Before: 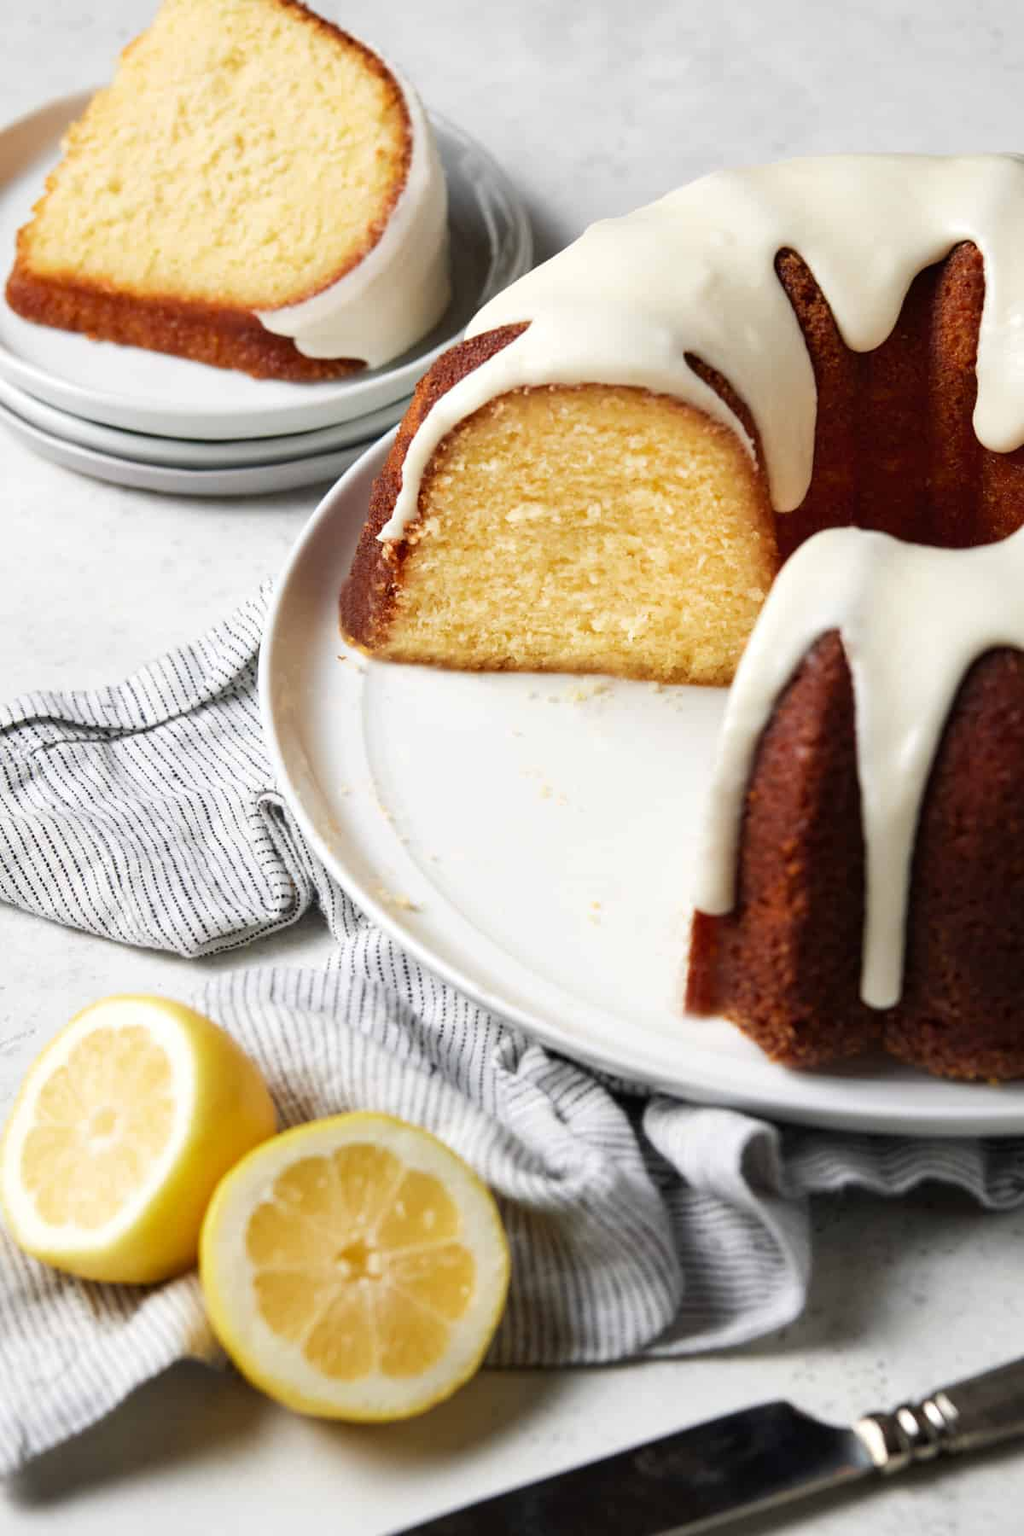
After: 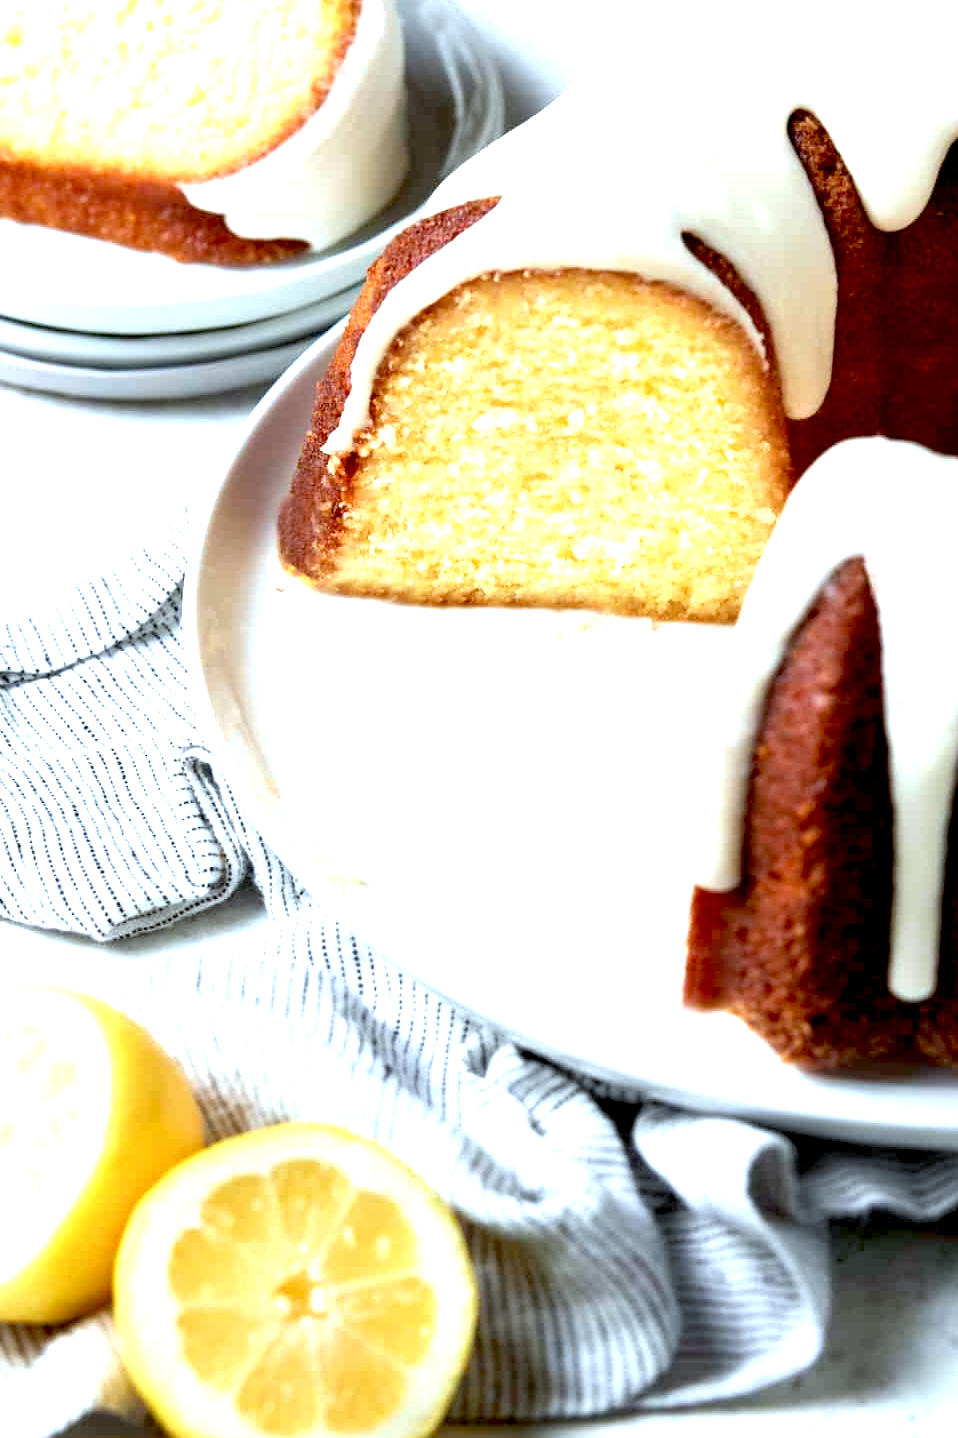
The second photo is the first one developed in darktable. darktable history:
color calibration: illuminant F (fluorescent), F source F9 (Cool White Deluxe 4150 K) – high CRI, x 0.374, y 0.373, temperature 4158.34 K
white balance: emerald 1
crop and rotate: left 10.071%, top 10.071%, right 10.02%, bottom 10.02%
exposure: black level correction 0.01, exposure 1 EV, compensate highlight preservation false
